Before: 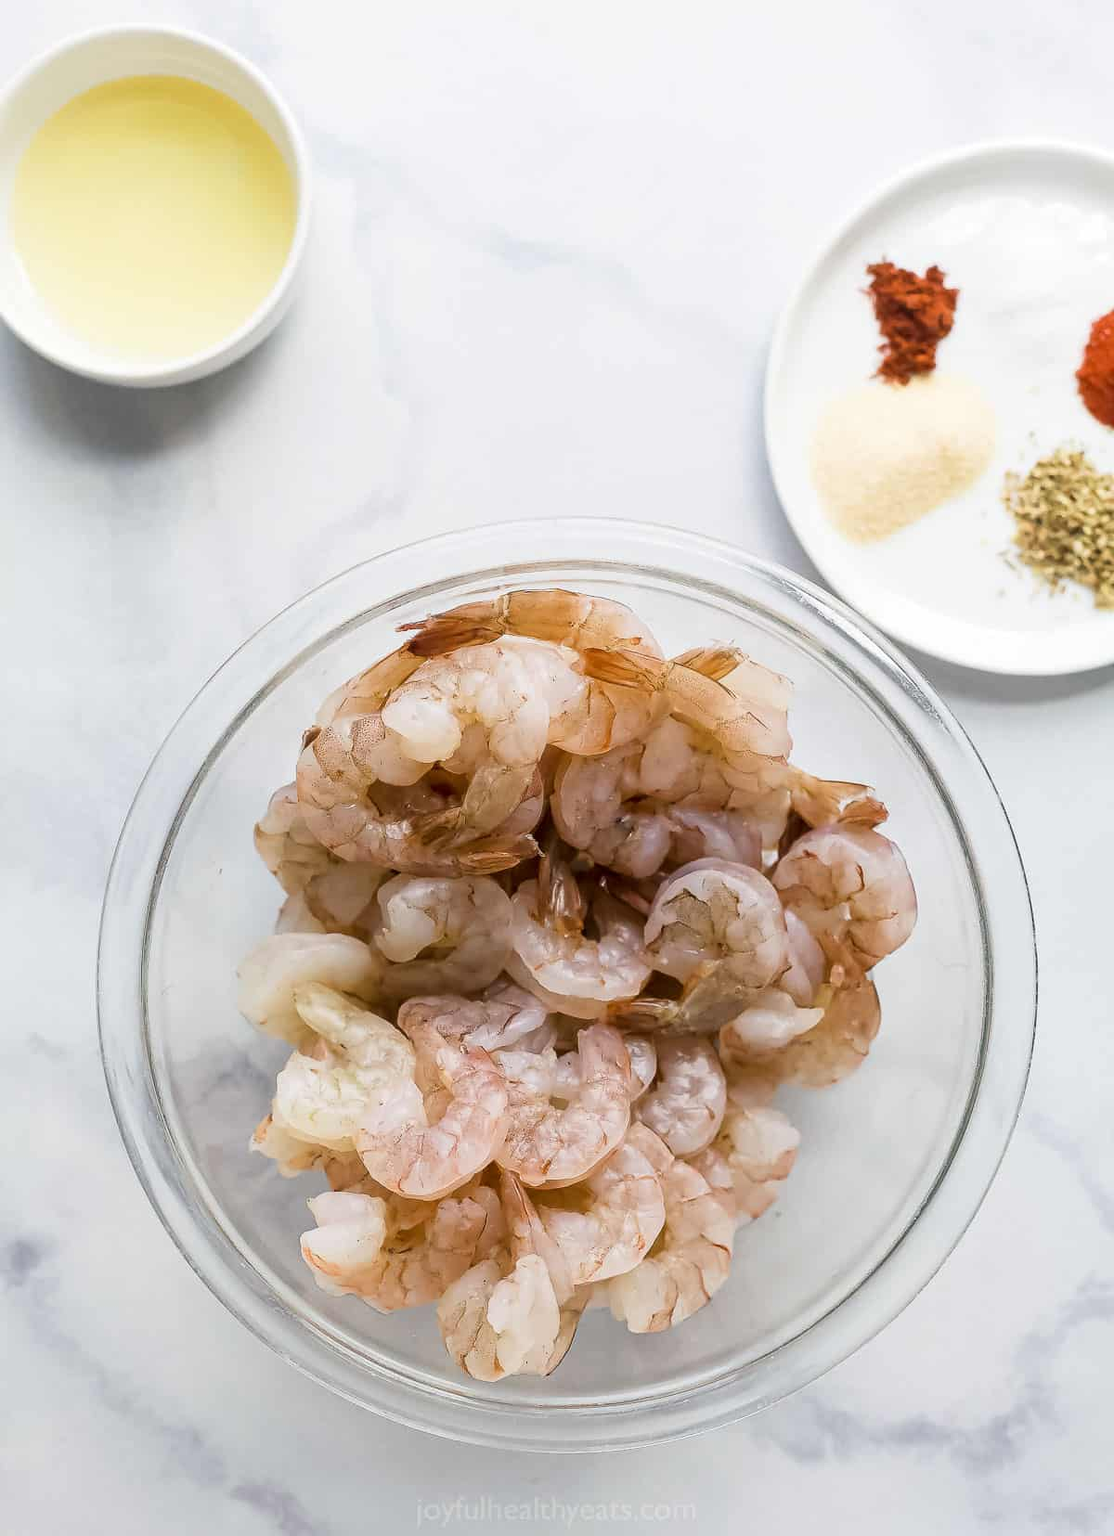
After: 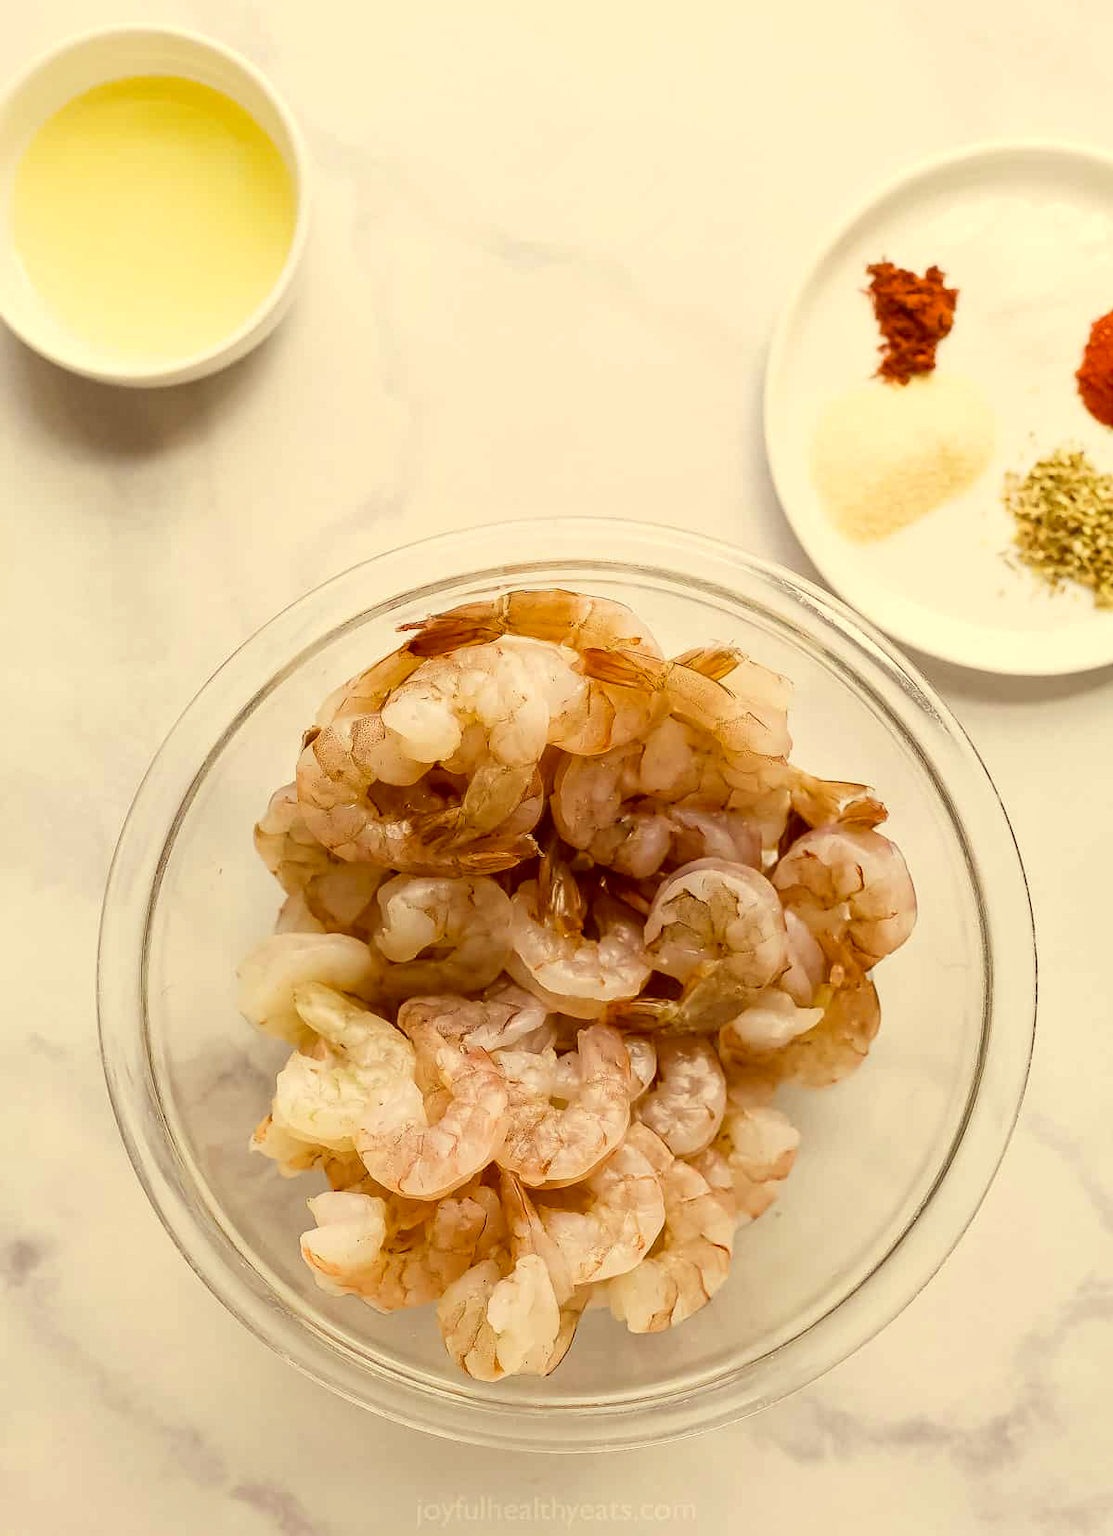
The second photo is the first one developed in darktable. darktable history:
tone equalizer: mask exposure compensation -0.506 EV
color correction: highlights a* 1.18, highlights b* 24.82, shadows a* 15.99, shadows b* 24.54
